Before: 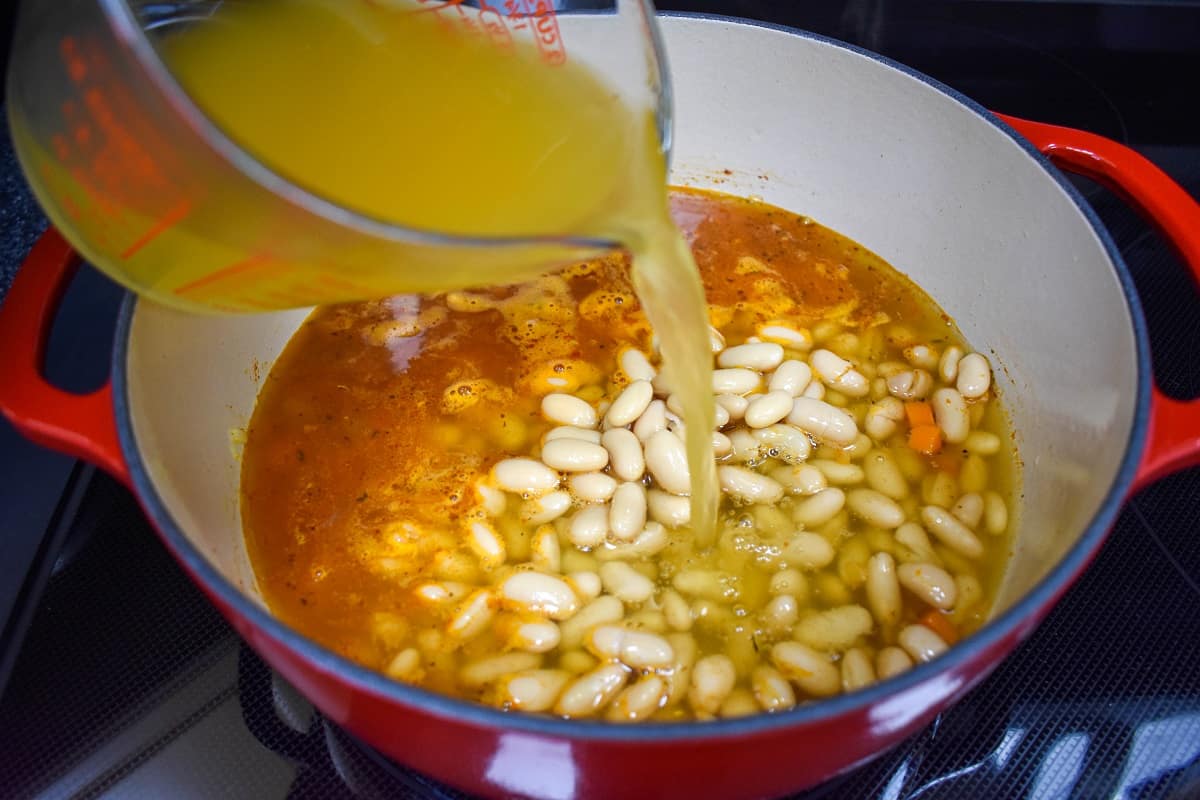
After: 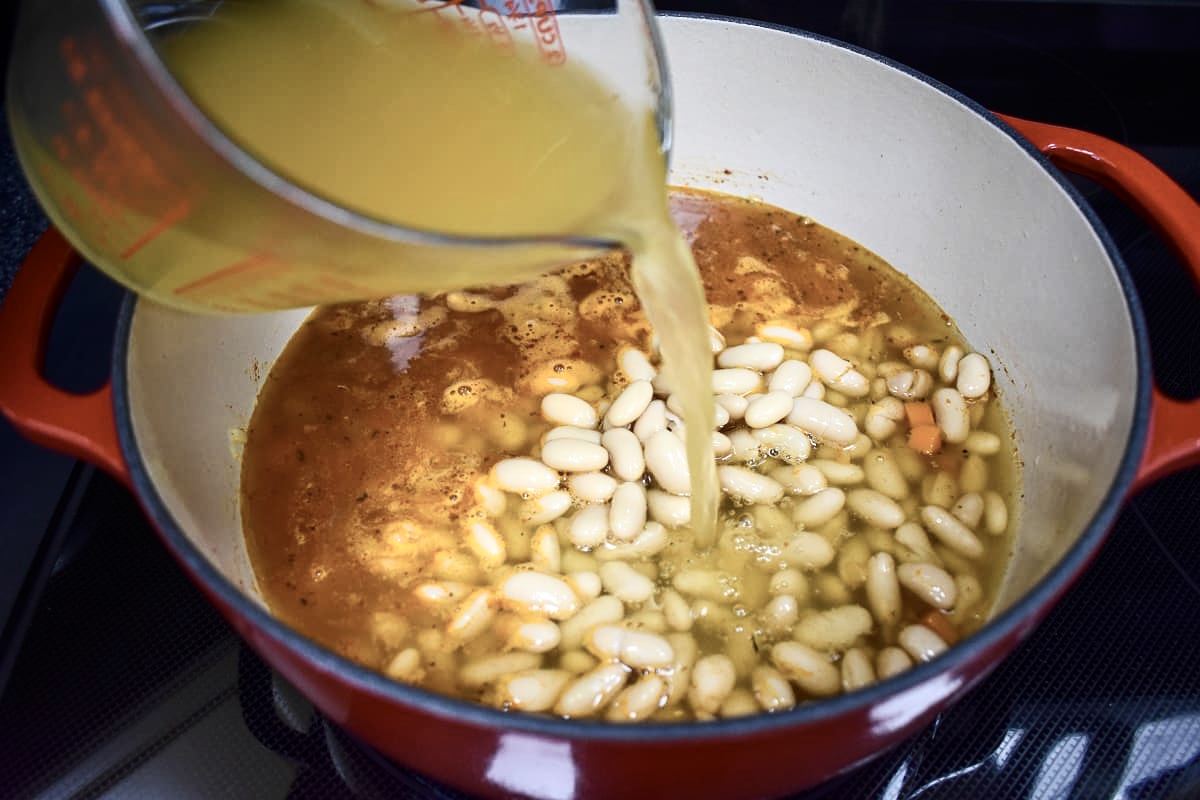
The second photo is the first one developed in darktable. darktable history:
contrast brightness saturation: contrast 0.252, saturation -0.319
